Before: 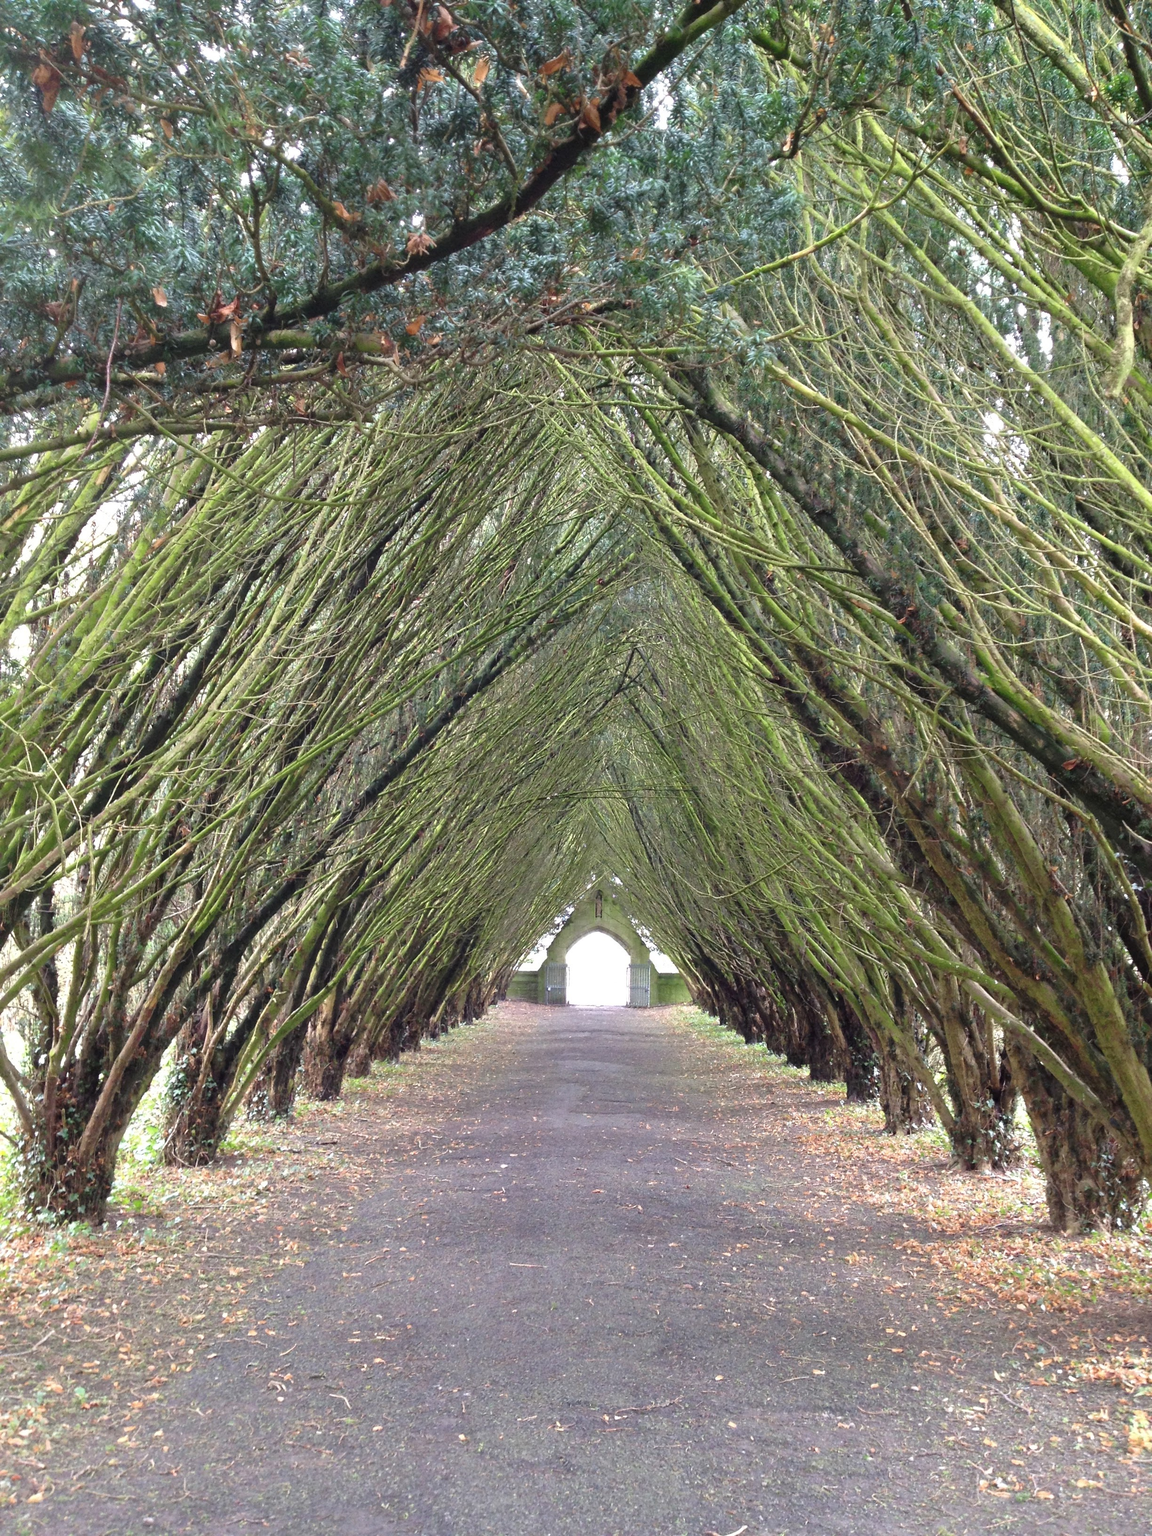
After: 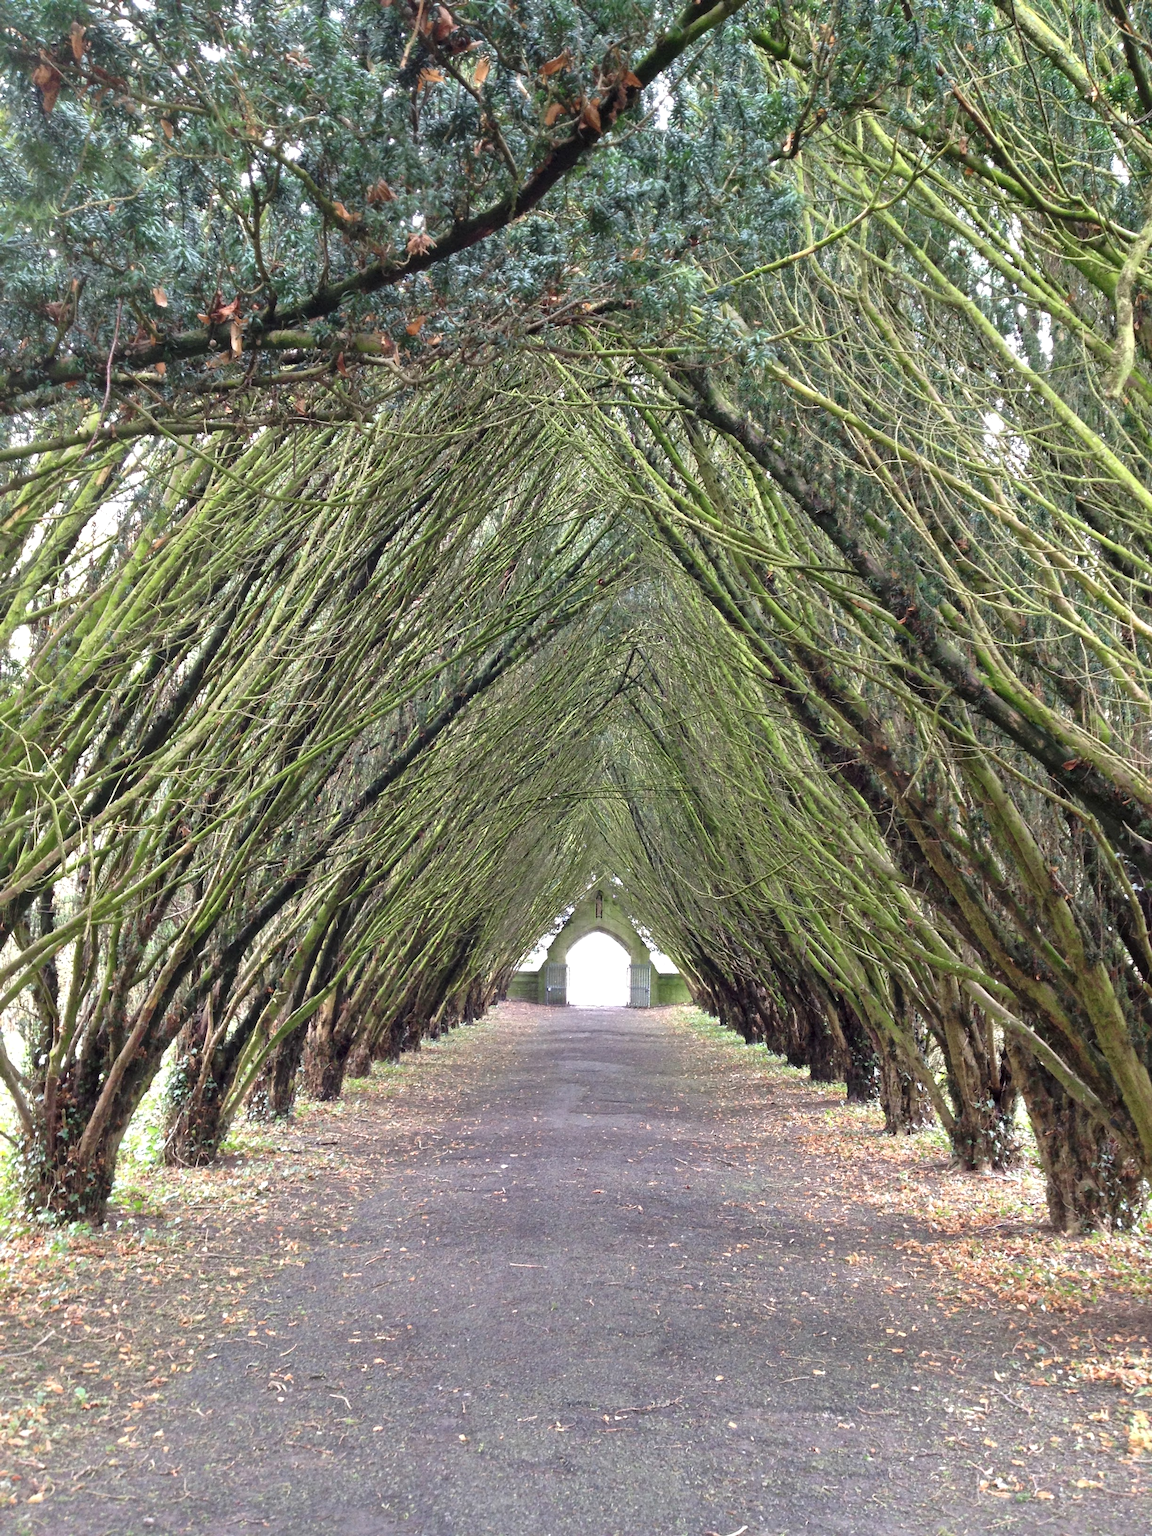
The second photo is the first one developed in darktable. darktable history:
local contrast: mode bilateral grid, contrast 25, coarseness 51, detail 124%, midtone range 0.2
